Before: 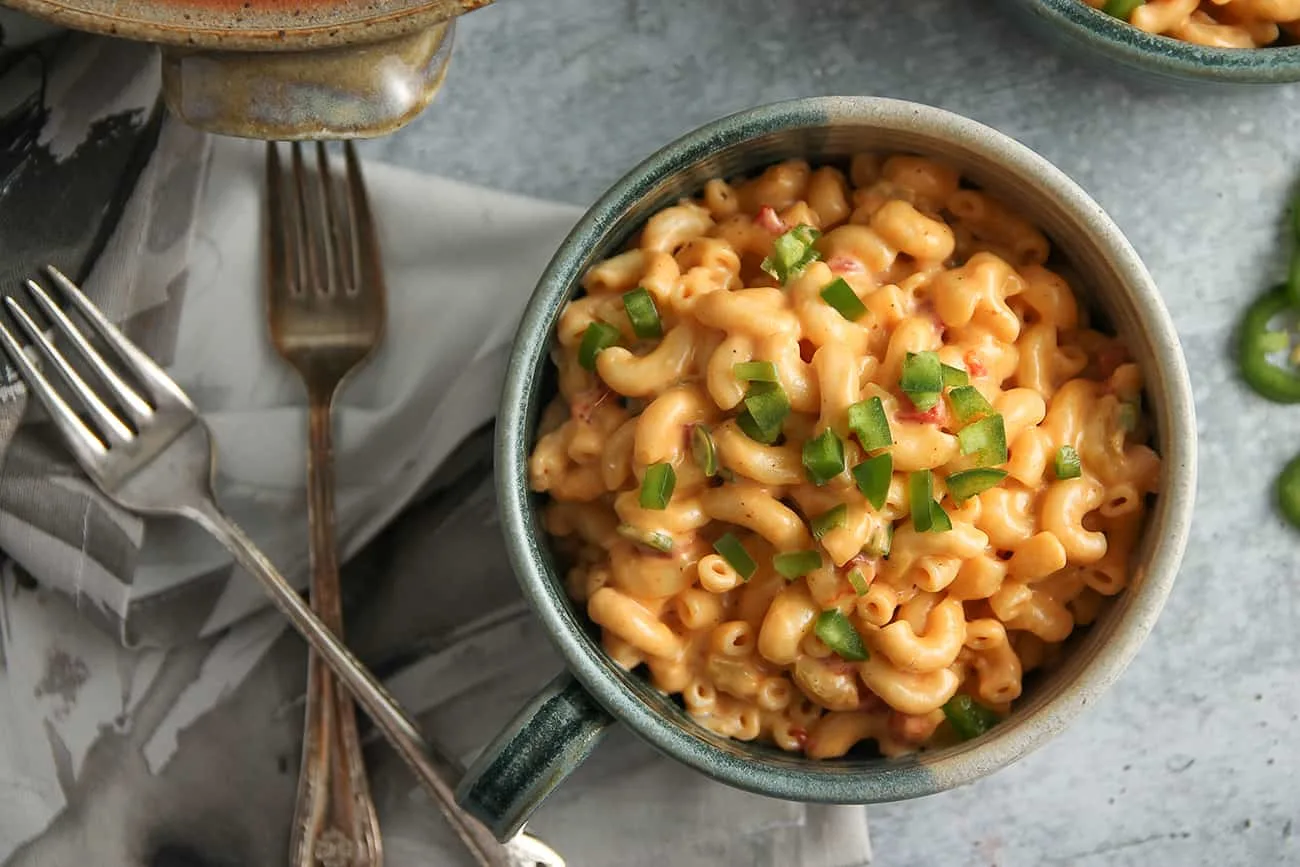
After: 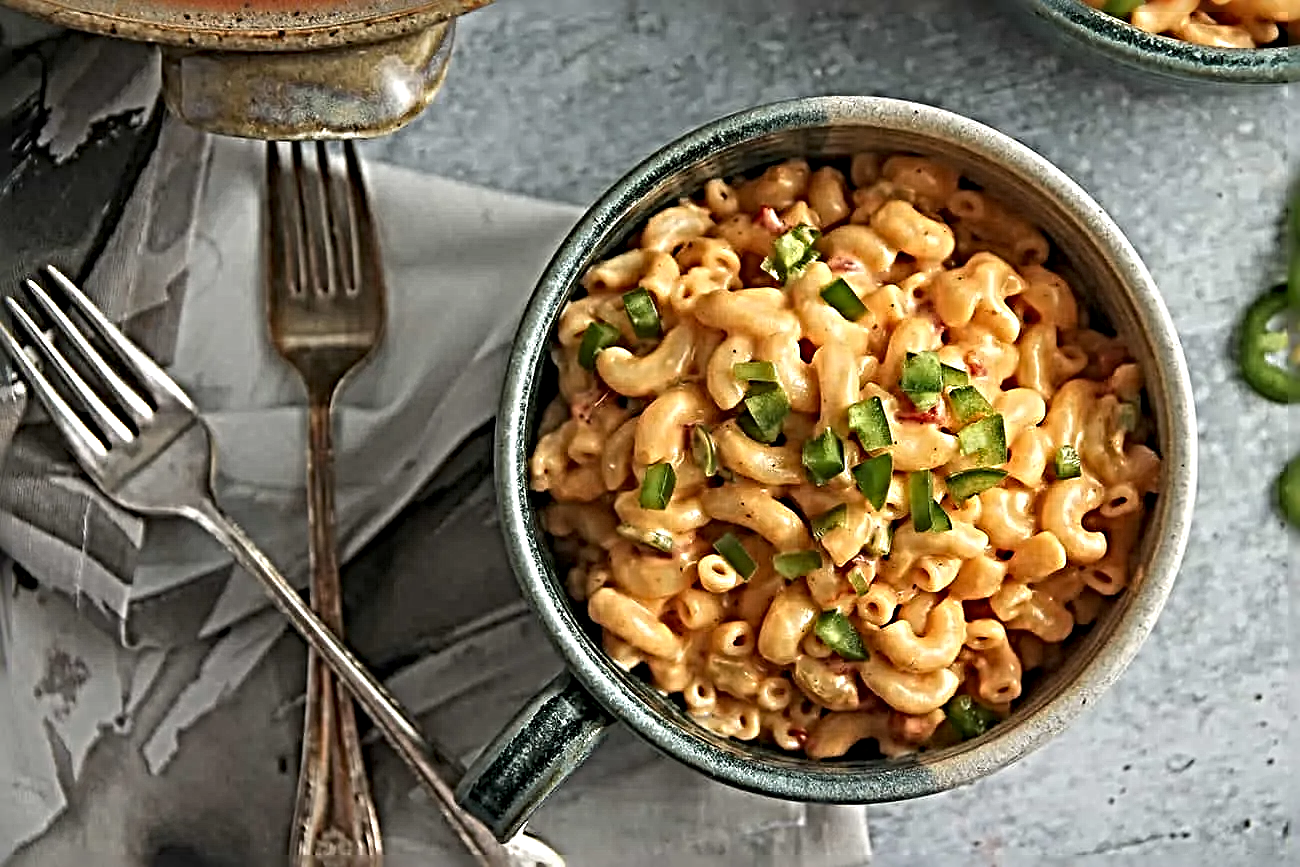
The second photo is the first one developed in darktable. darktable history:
sharpen: radius 6.29, amount 1.789, threshold 0.132
